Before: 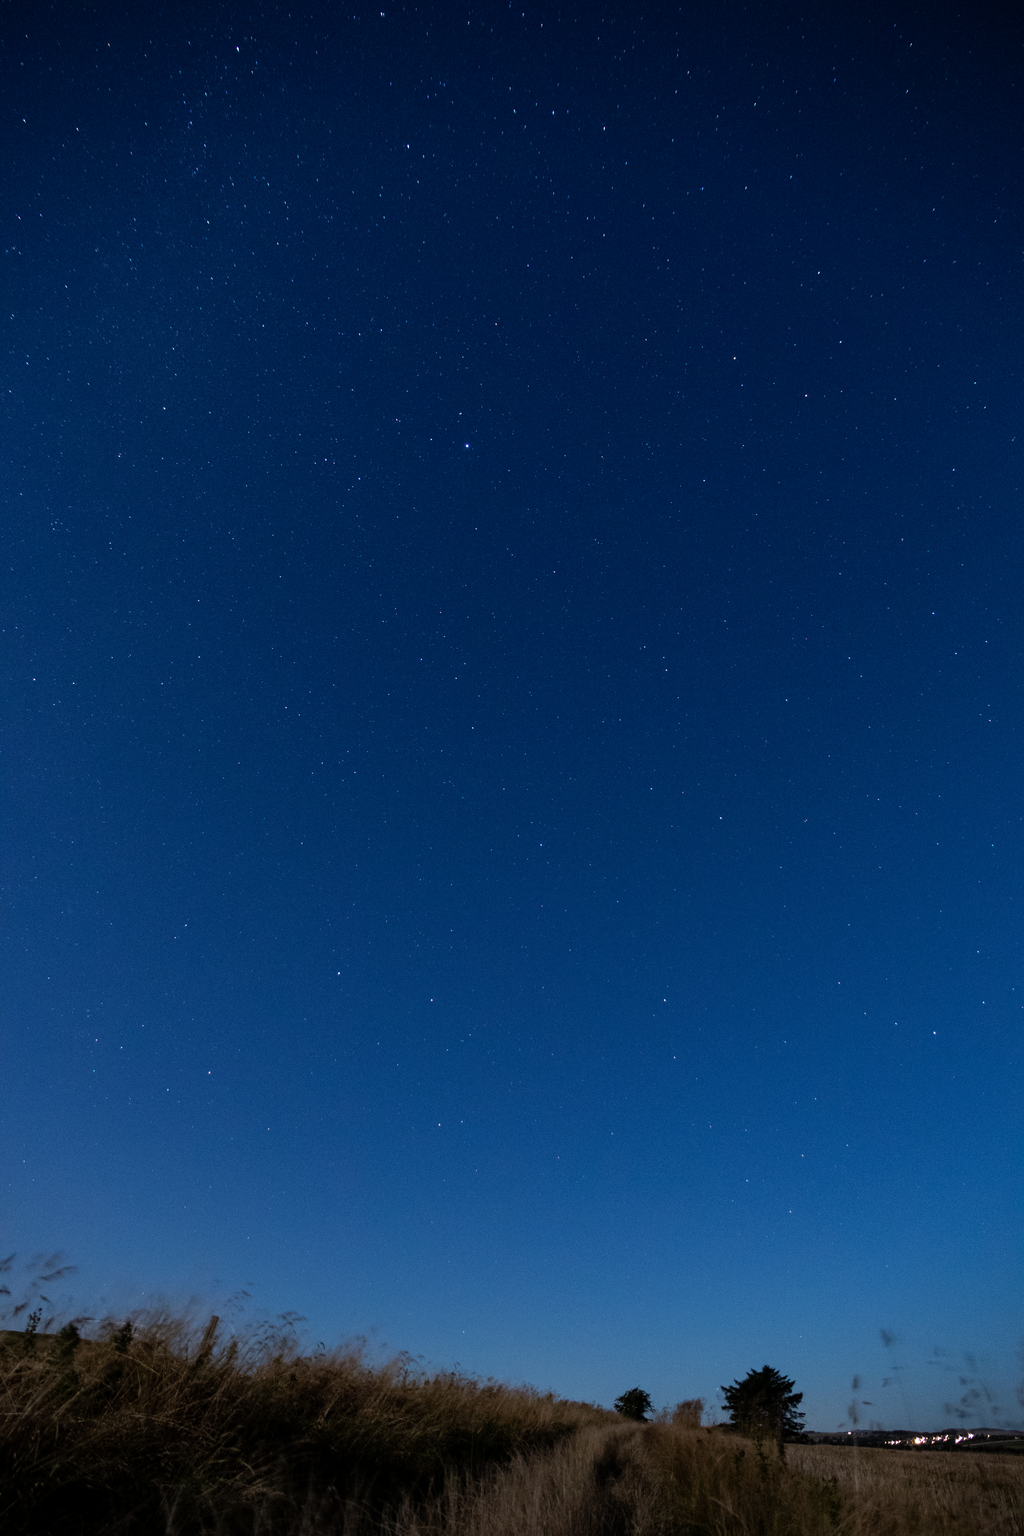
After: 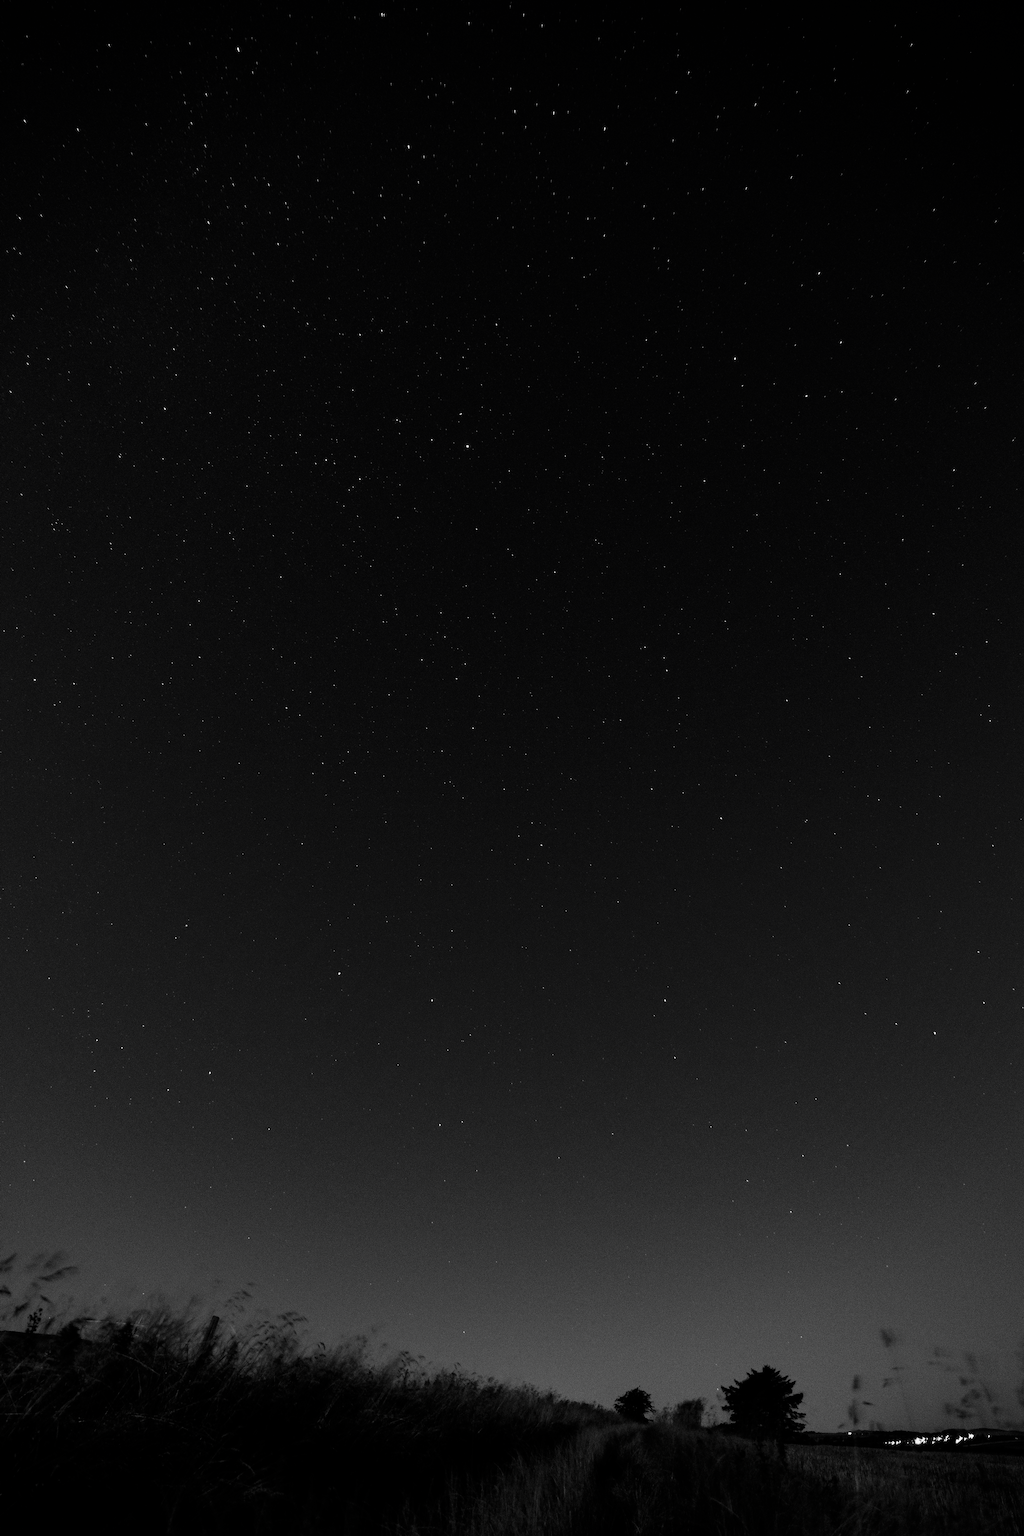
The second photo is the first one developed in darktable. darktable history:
contrast brightness saturation: contrast -0.039, brightness -0.574, saturation -0.996
base curve: curves: ch0 [(0, 0) (0.028, 0.03) (0.121, 0.232) (0.46, 0.748) (0.859, 0.968) (1, 1)], preserve colors none
